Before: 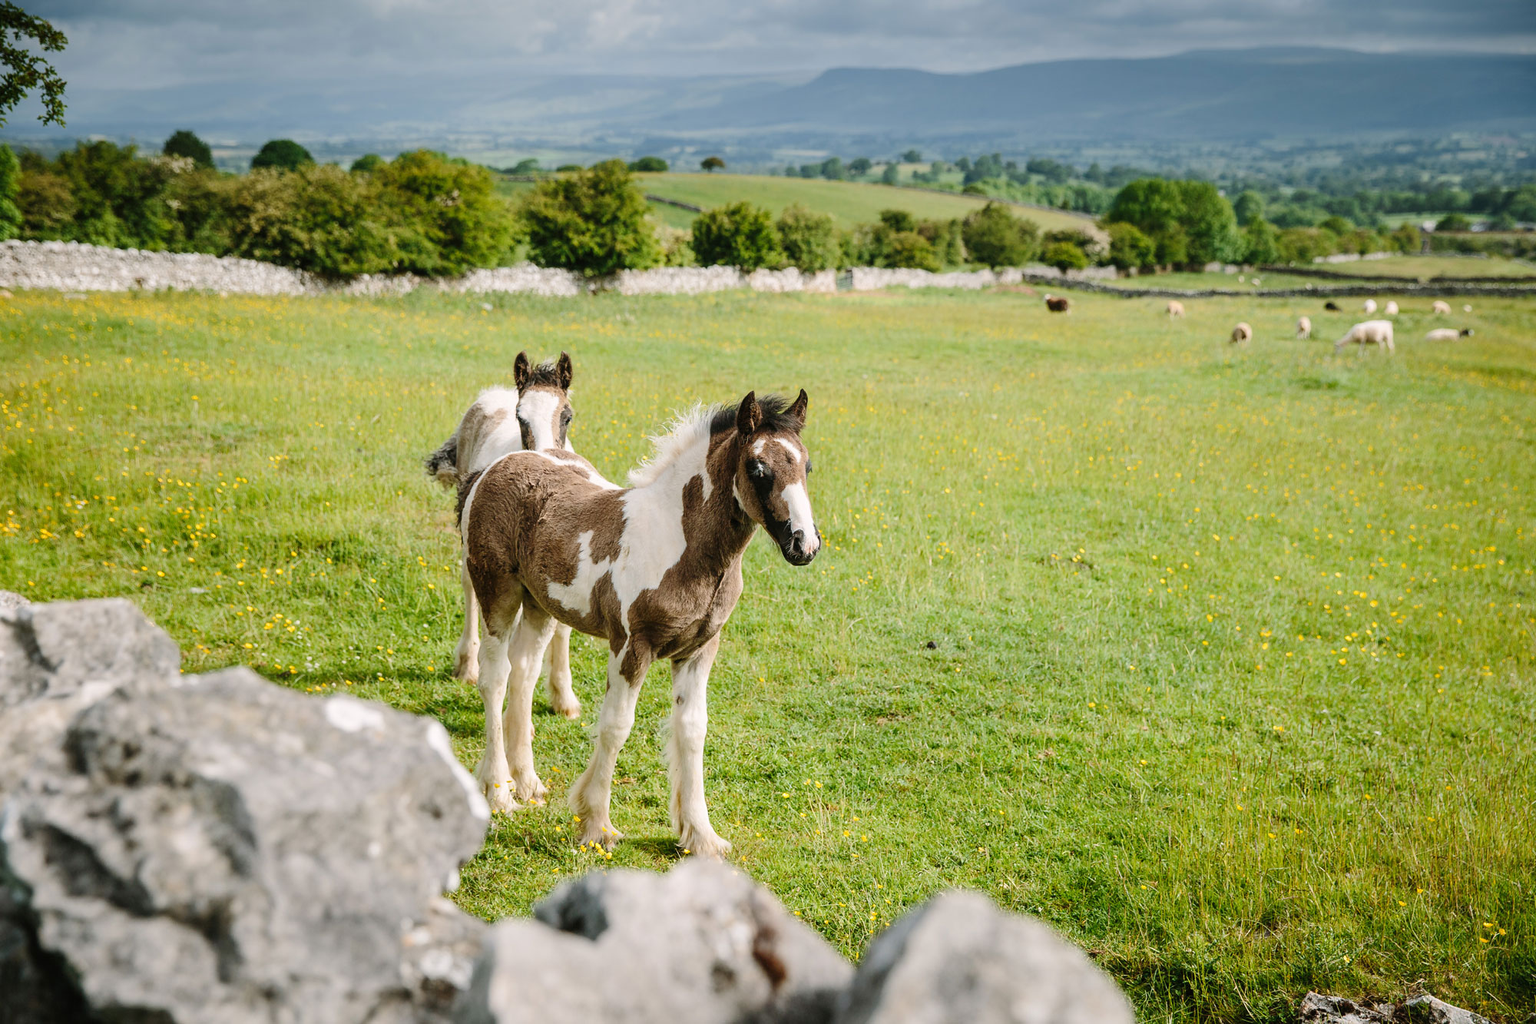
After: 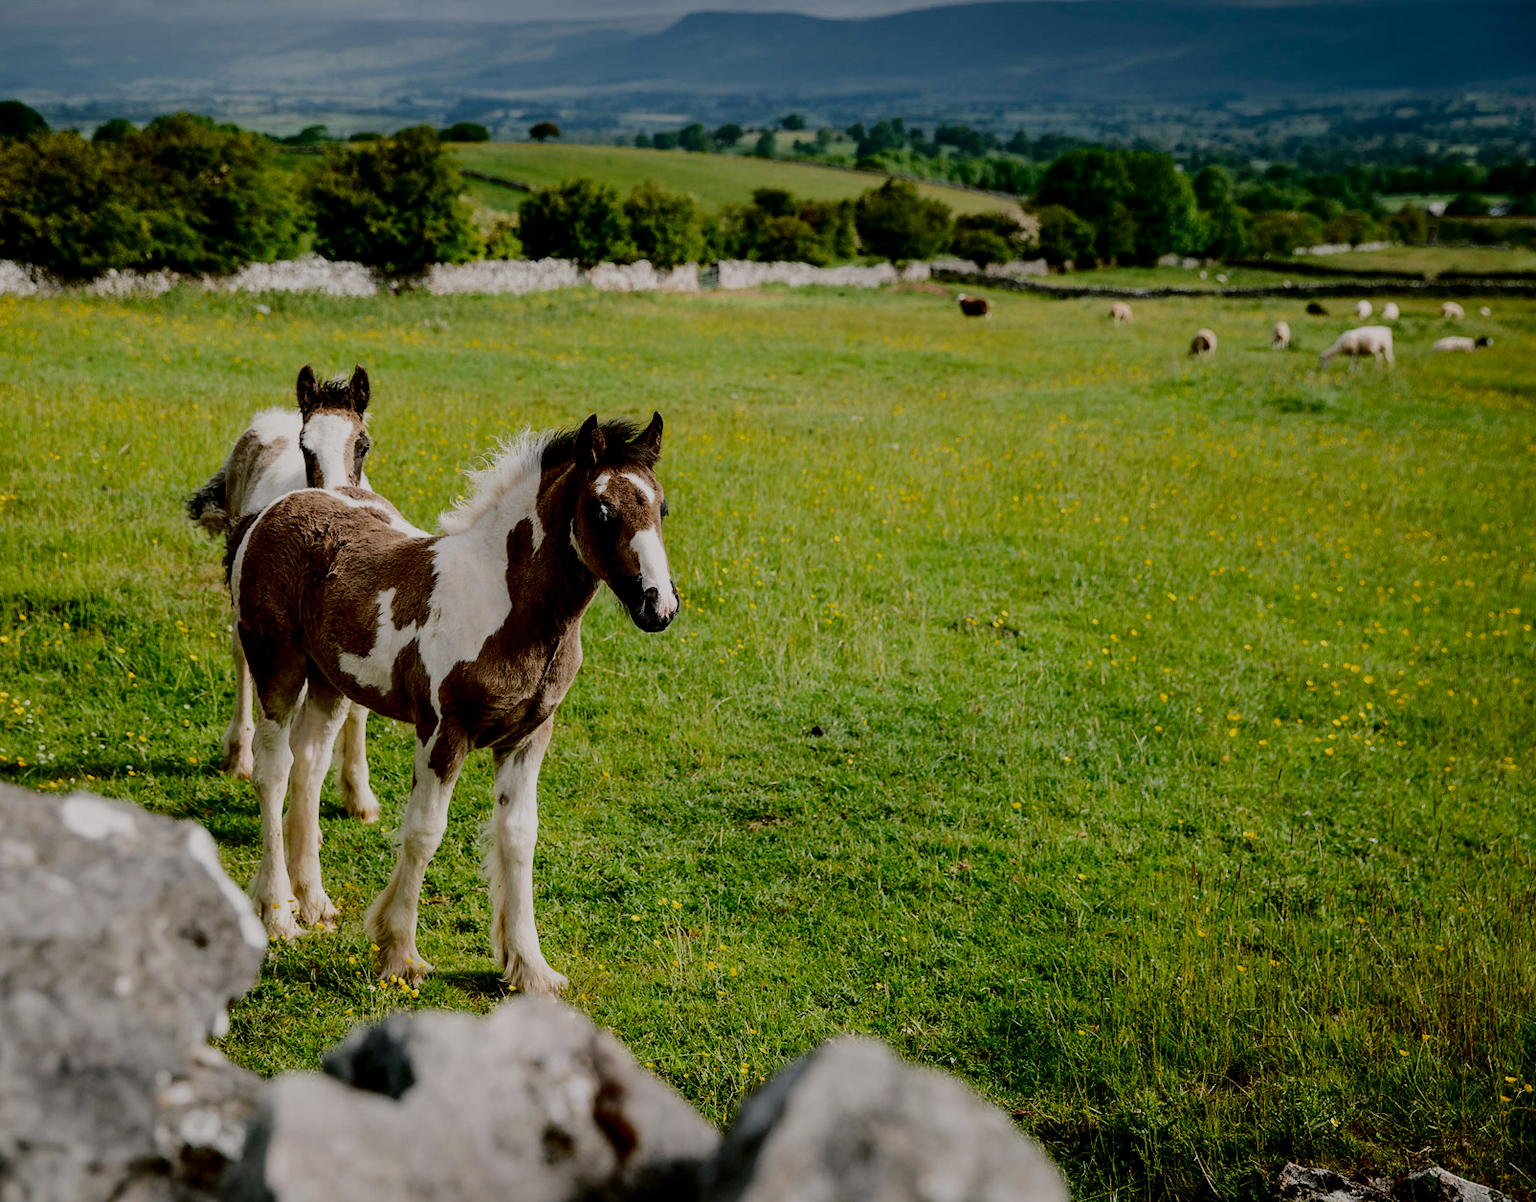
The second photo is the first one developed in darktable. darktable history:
crop and rotate: left 17.959%, top 5.771%, right 1.742%
contrast brightness saturation: contrast 0.09, brightness -0.59, saturation 0.17
filmic rgb: black relative exposure -5 EV, hardness 2.88, contrast 1.3, highlights saturation mix -30%
